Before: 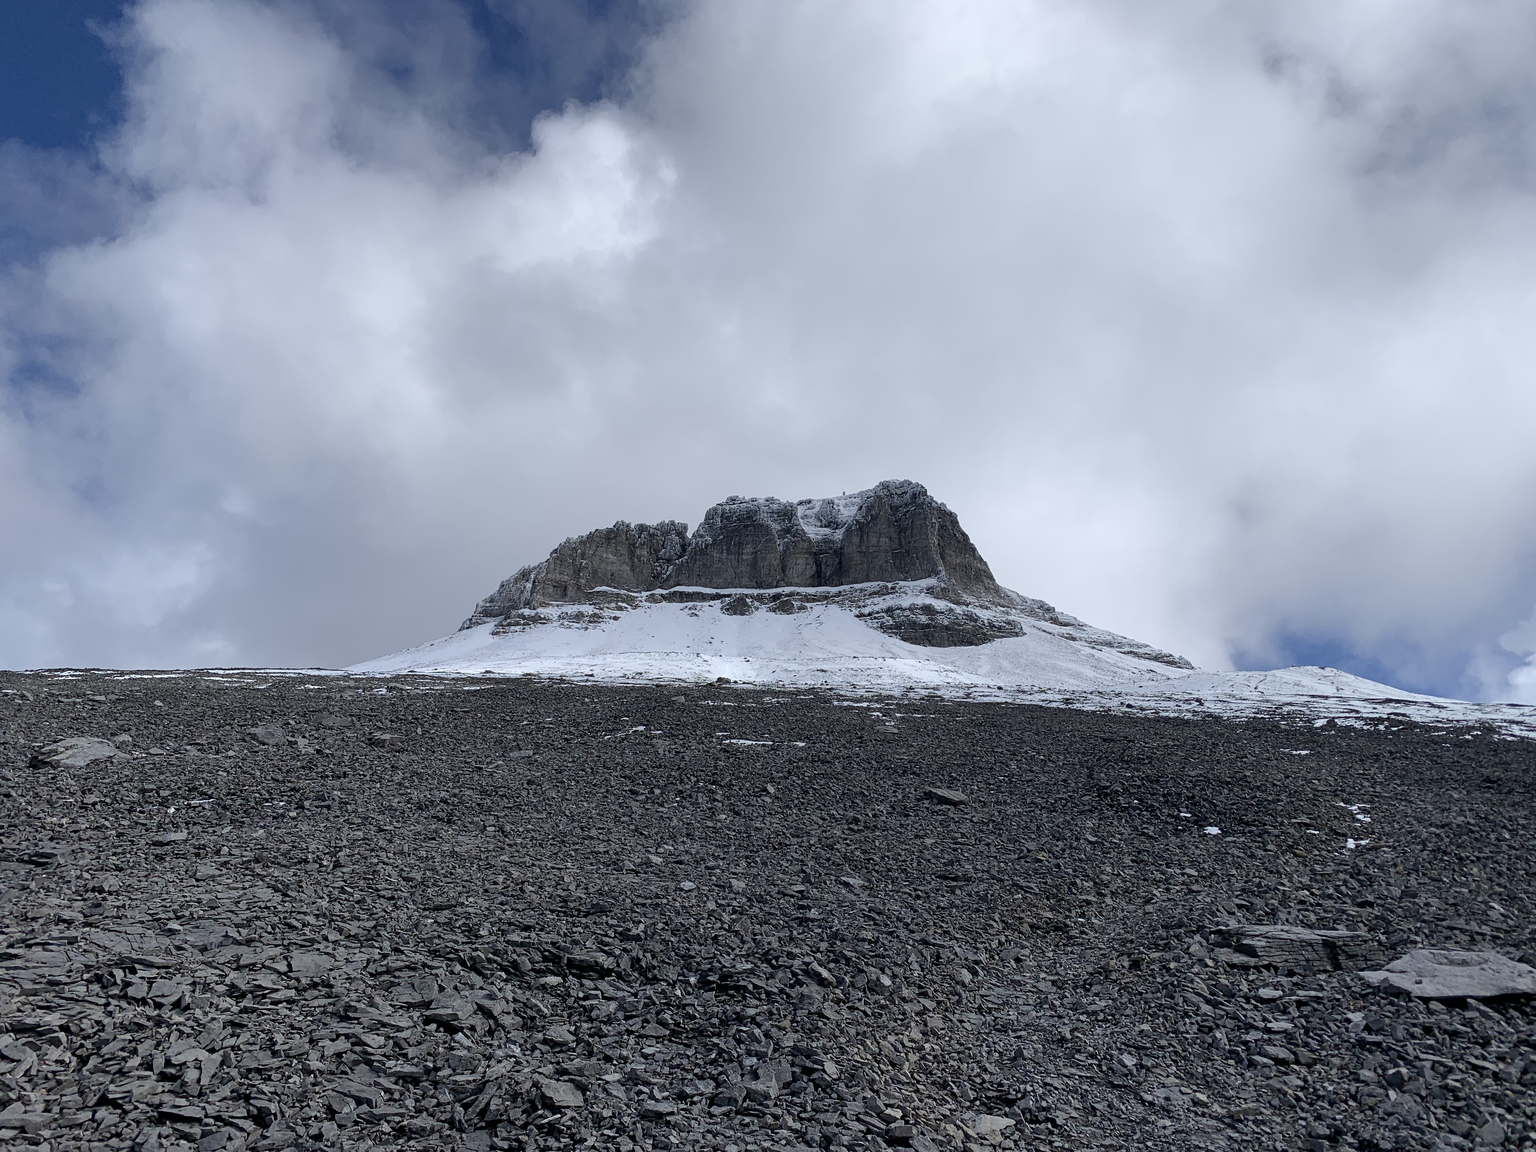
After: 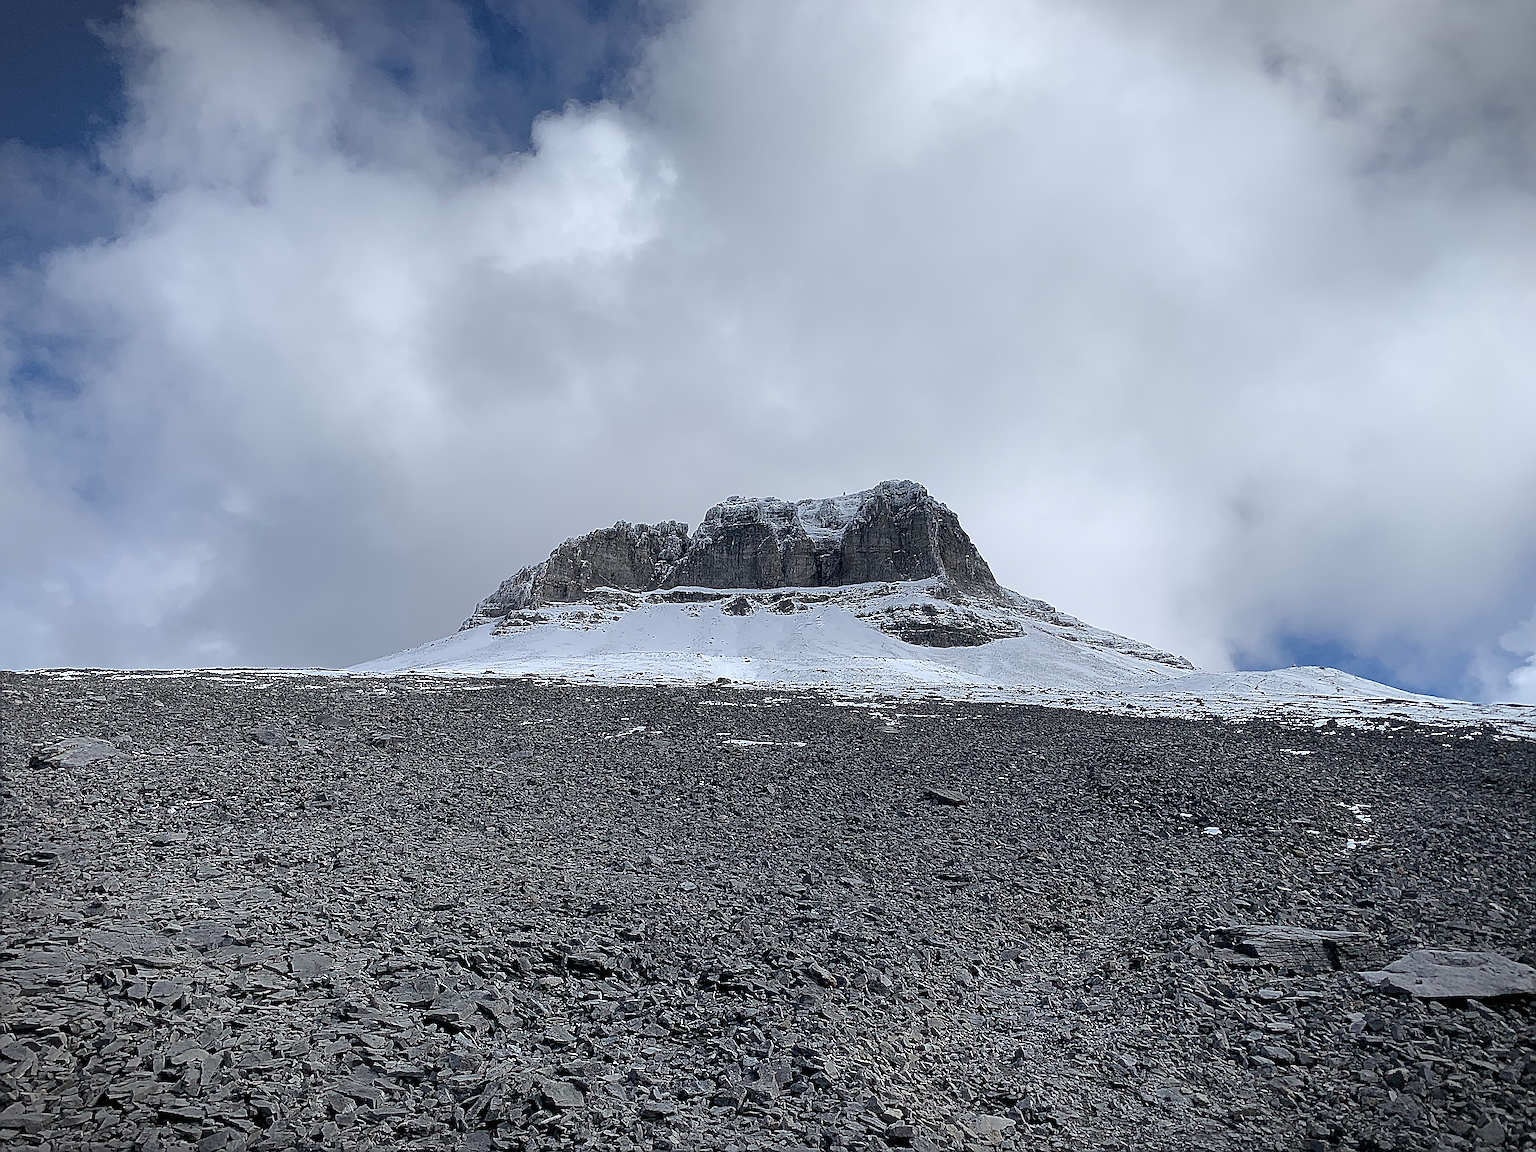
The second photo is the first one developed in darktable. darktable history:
sharpen: amount 2
vignetting: fall-off start 100%, brightness -0.406, saturation -0.3, width/height ratio 1.324, dithering 8-bit output, unbound false
